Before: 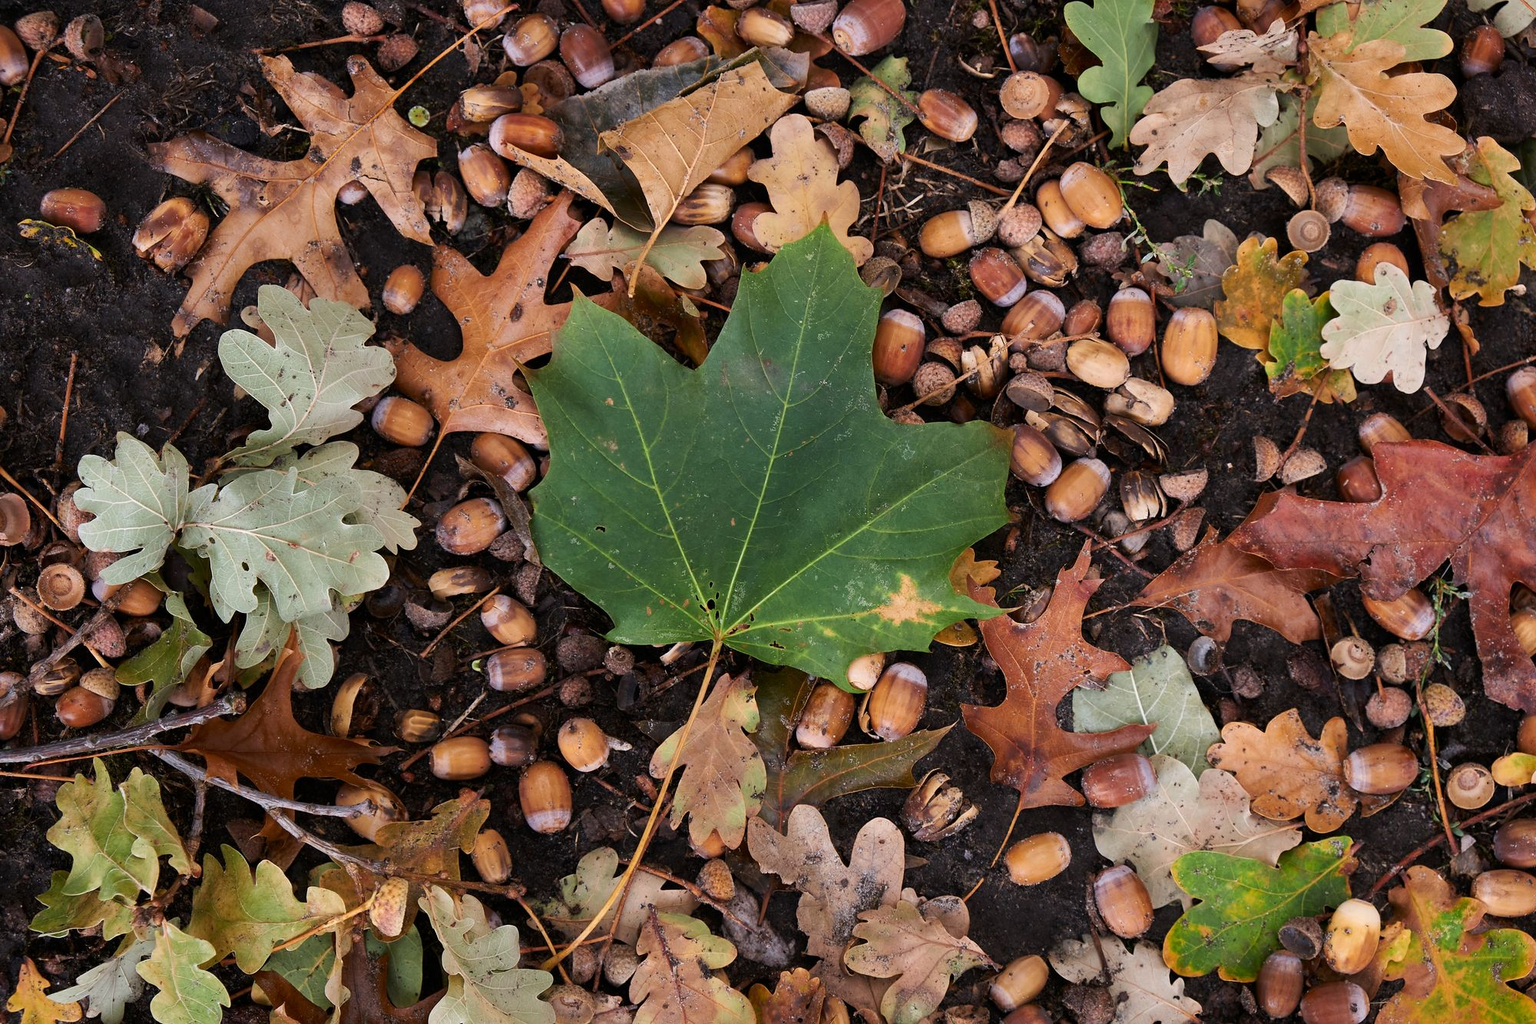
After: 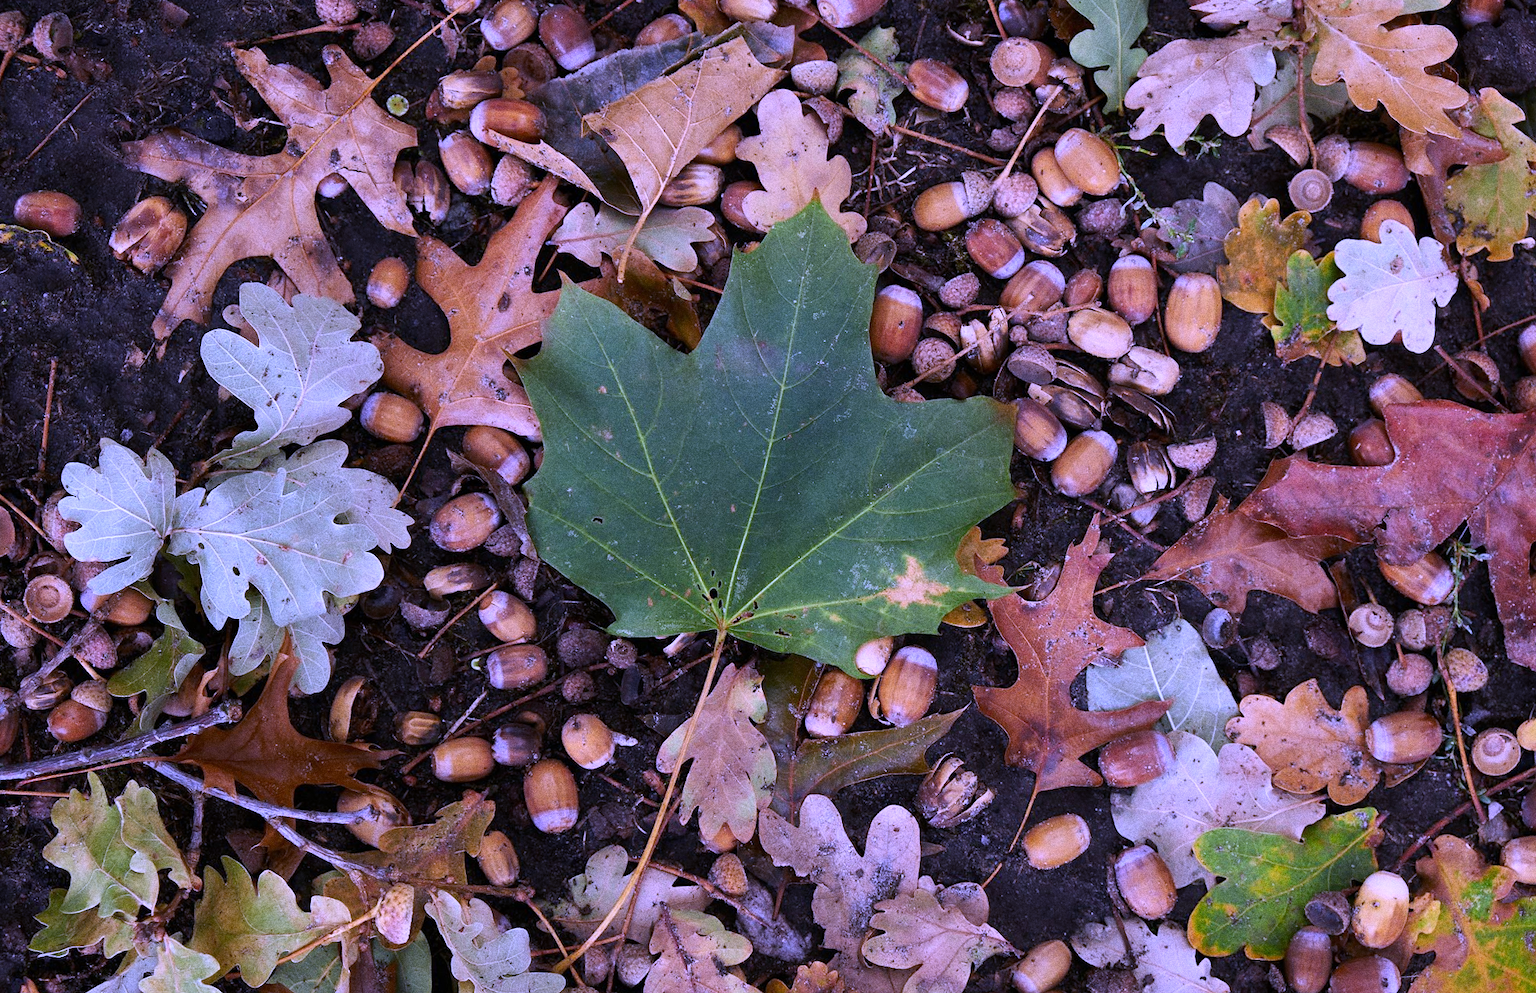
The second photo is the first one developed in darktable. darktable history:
rotate and perspective: rotation -2°, crop left 0.022, crop right 0.978, crop top 0.049, crop bottom 0.951
grain: coarseness 0.09 ISO, strength 40%
white balance: red 0.98, blue 1.61
